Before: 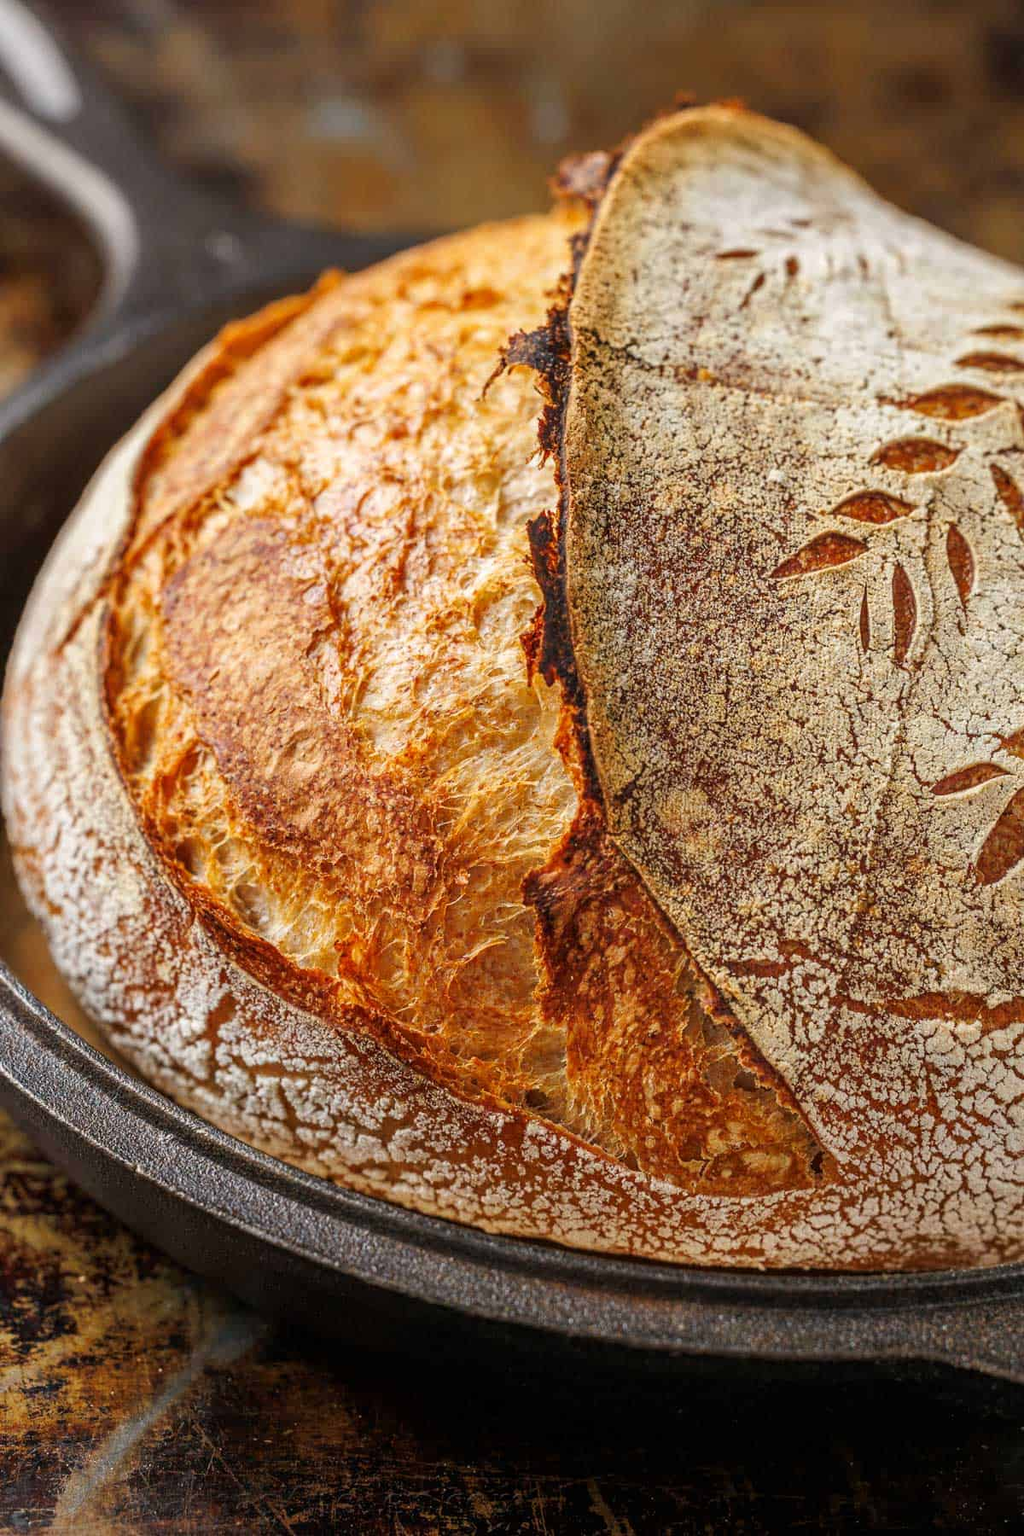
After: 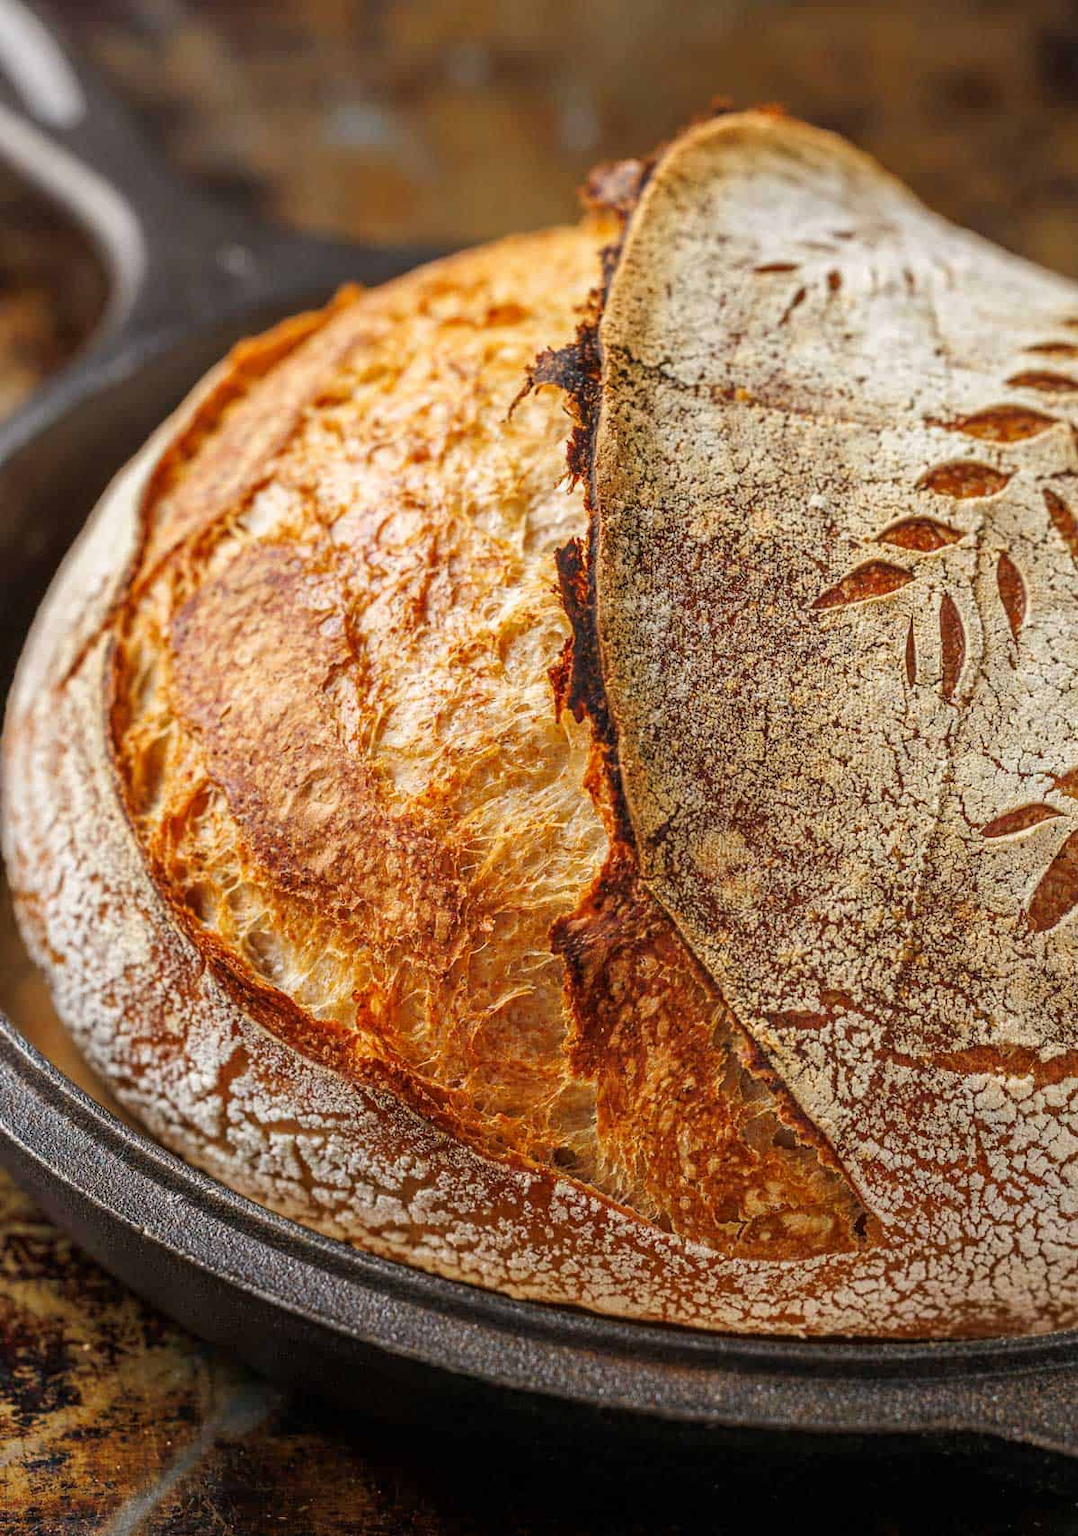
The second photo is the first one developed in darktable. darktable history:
crop and rotate: top 0.005%, bottom 5.02%
